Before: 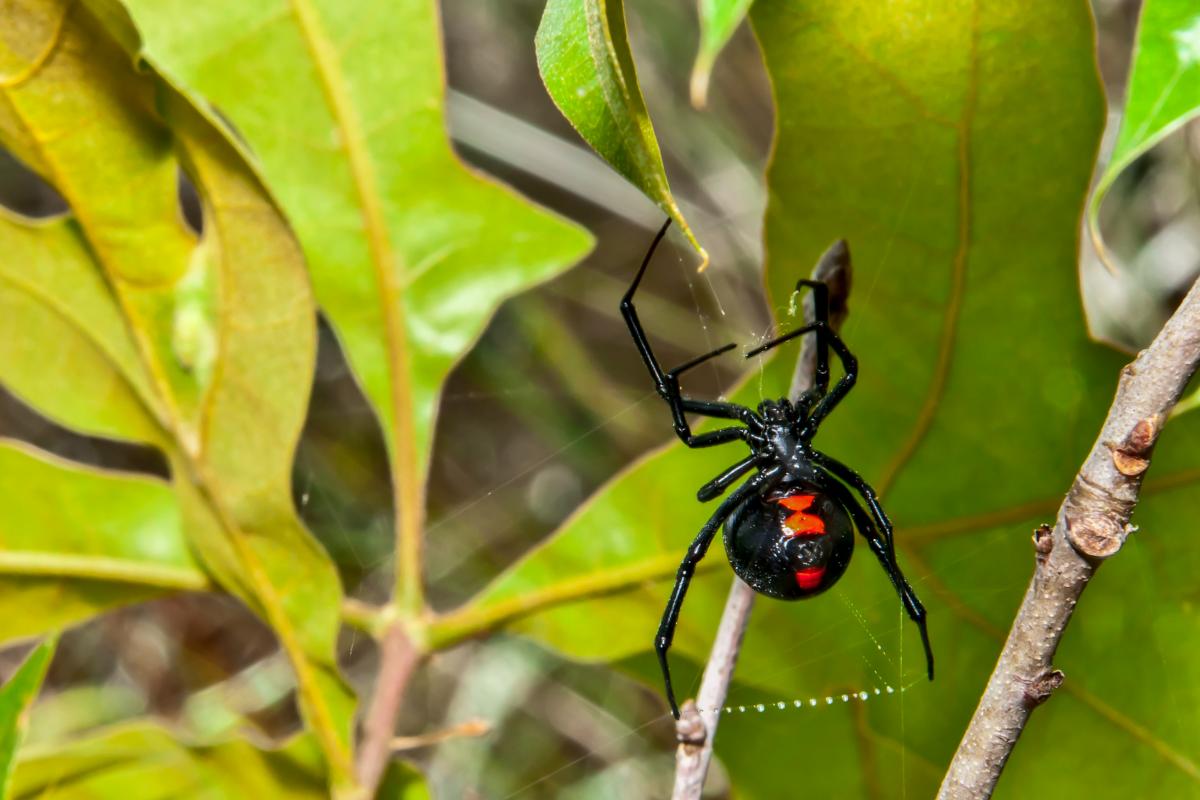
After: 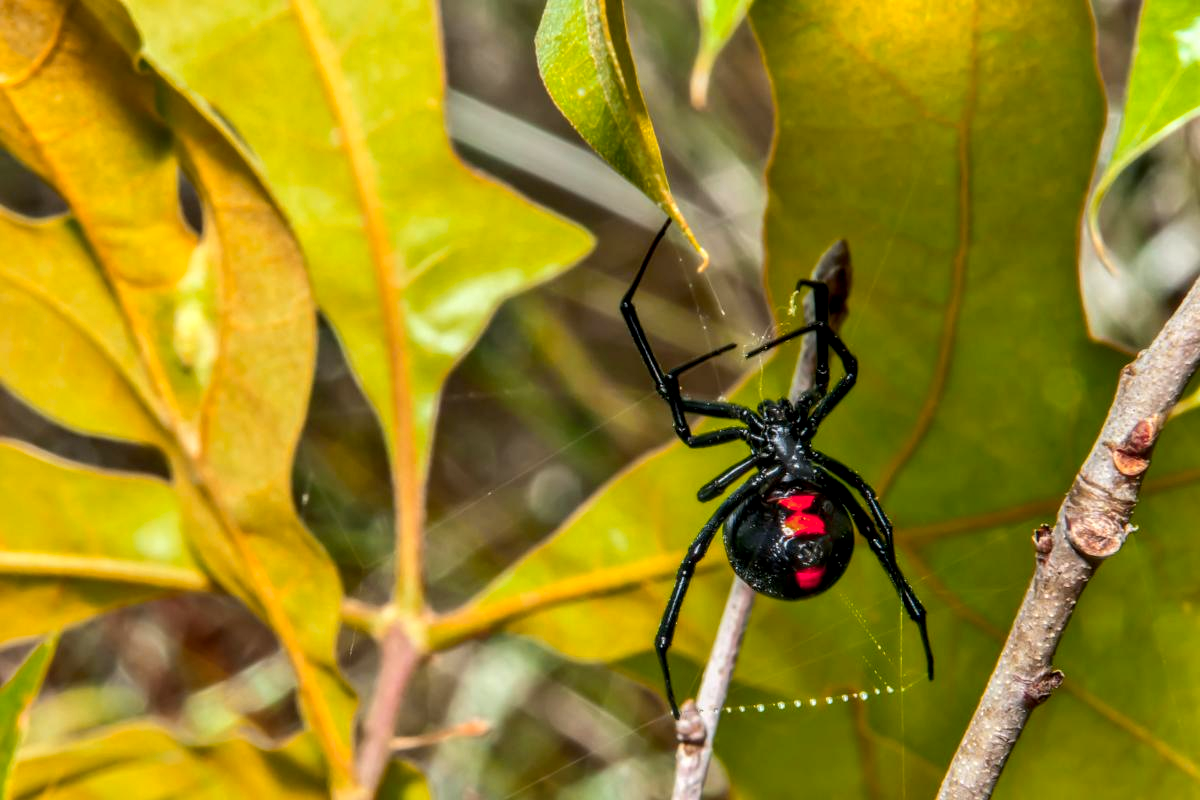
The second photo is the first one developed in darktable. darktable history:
local contrast: on, module defaults
color zones: curves: ch1 [(0.235, 0.558) (0.75, 0.5)]; ch2 [(0.25, 0.462) (0.749, 0.457)], mix 25.94%
